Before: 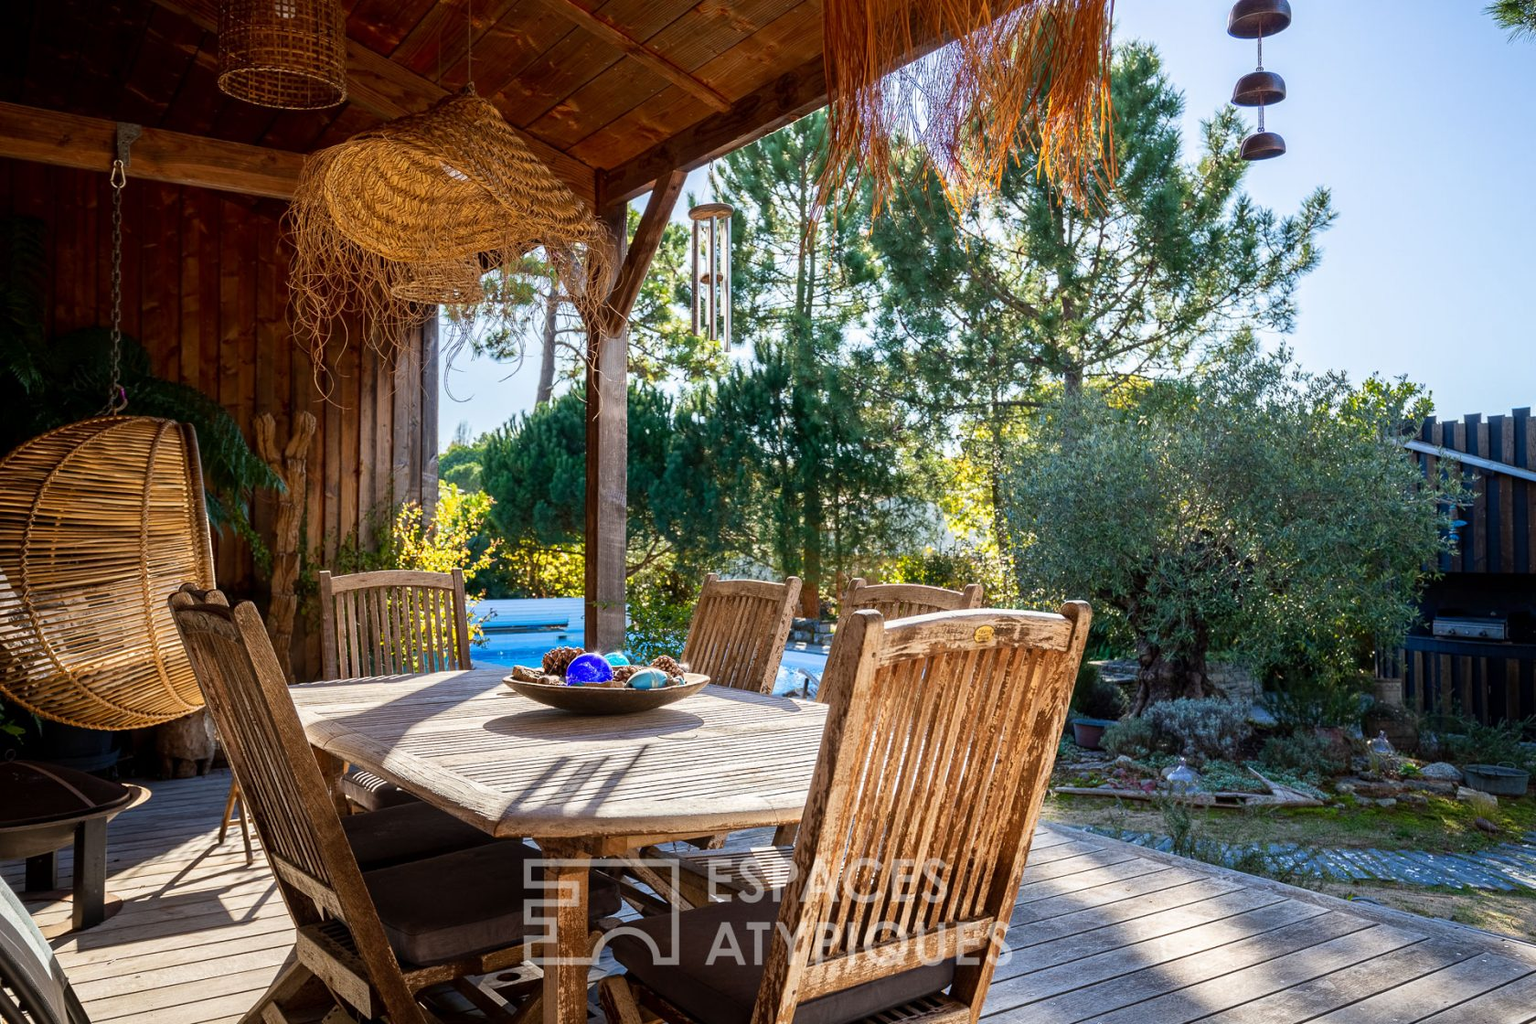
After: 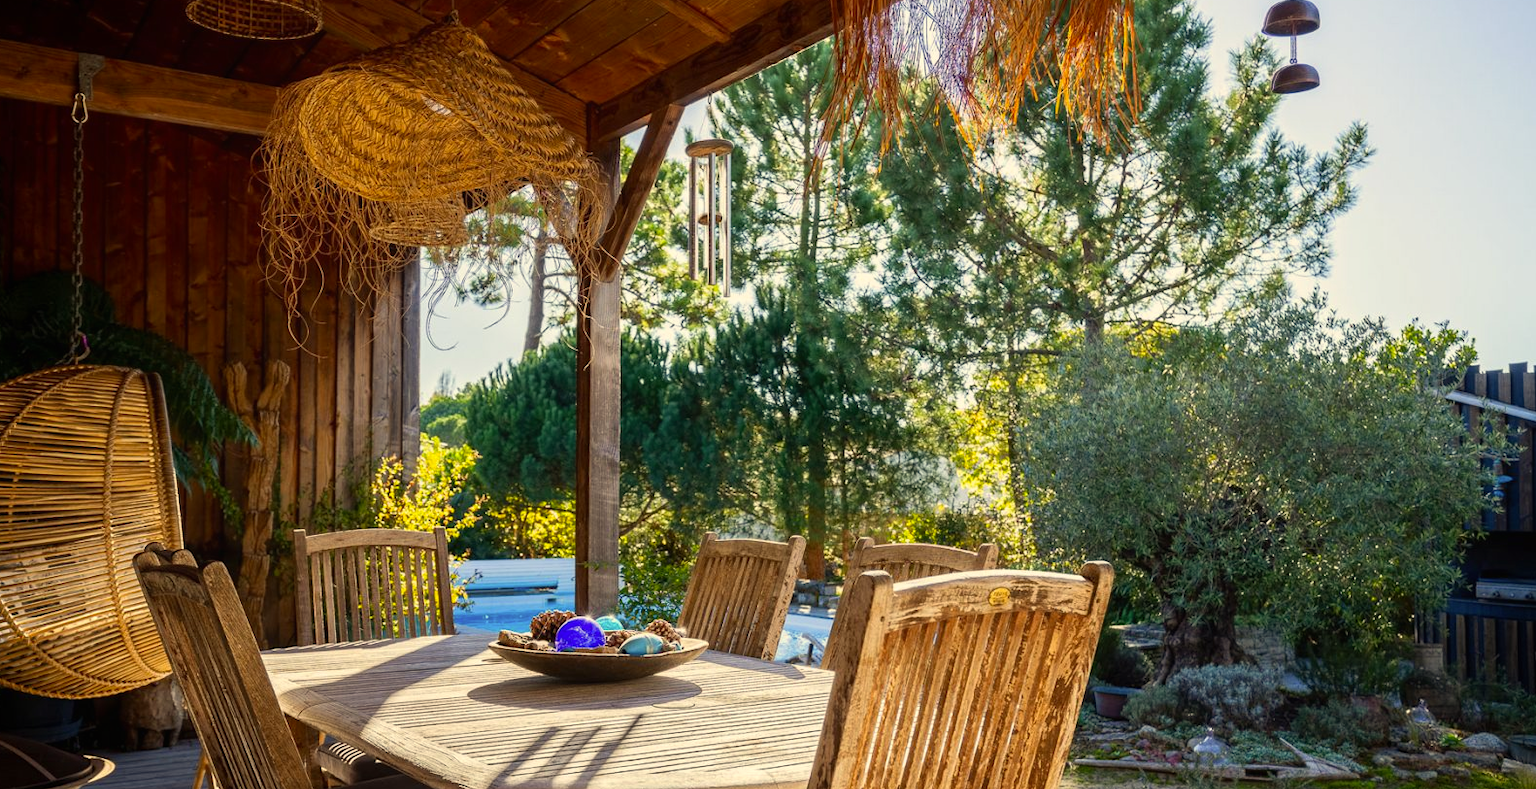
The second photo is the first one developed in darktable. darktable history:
crop: left 2.844%, top 7.089%, right 2.971%, bottom 20.279%
local contrast: mode bilateral grid, contrast 100, coarseness 100, detail 90%, midtone range 0.2
color correction: highlights a* 1.41, highlights b* 17.43
